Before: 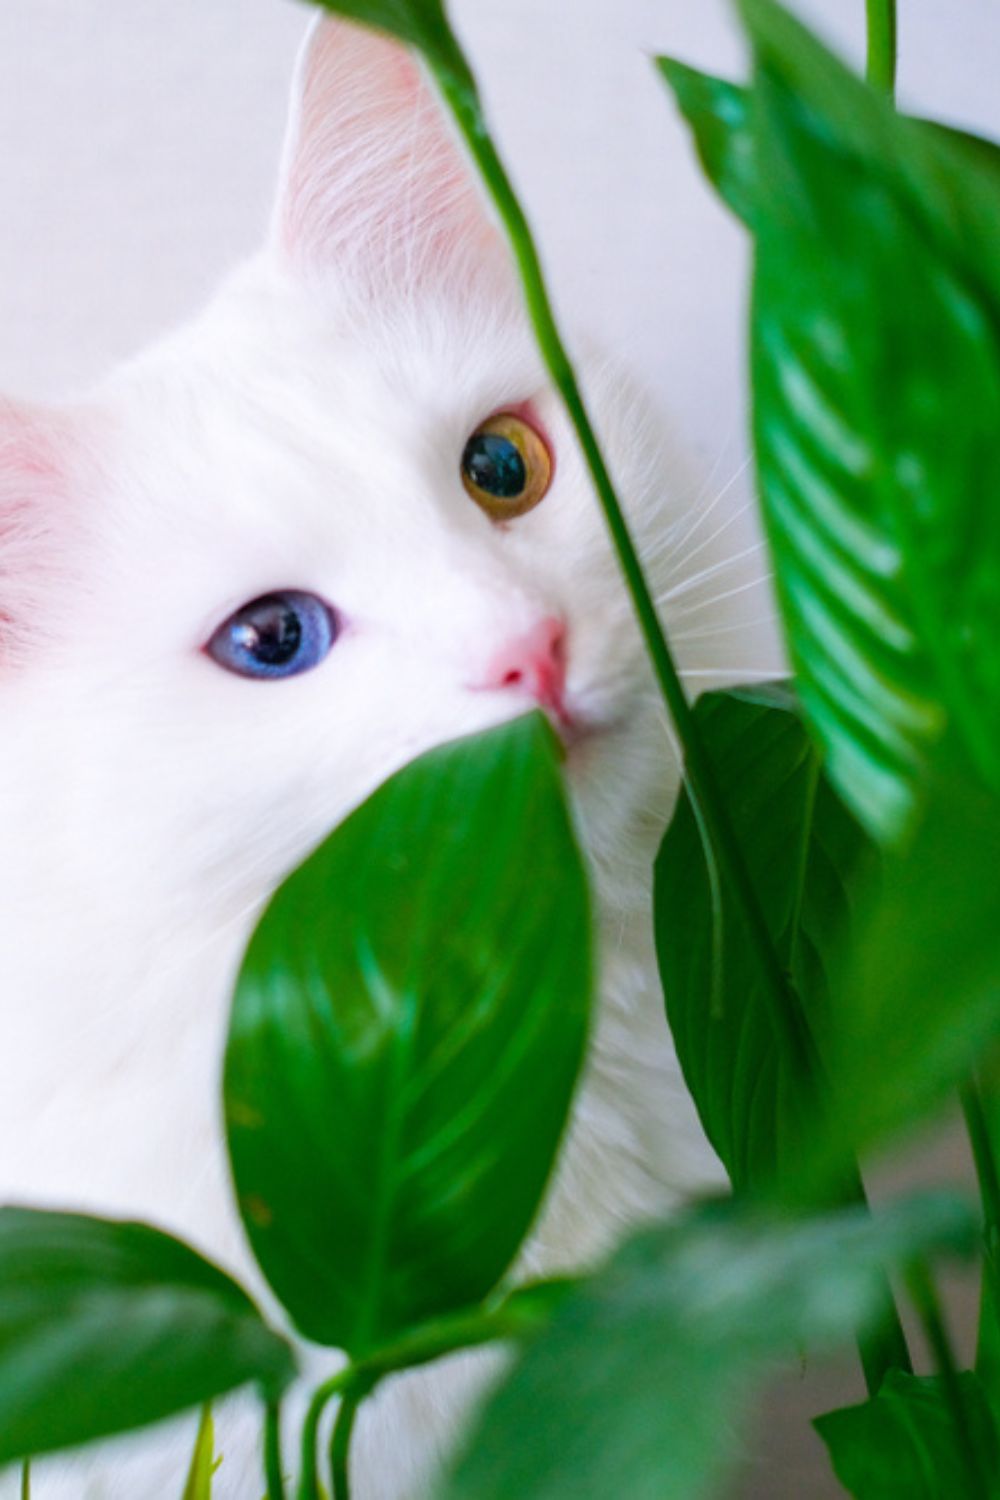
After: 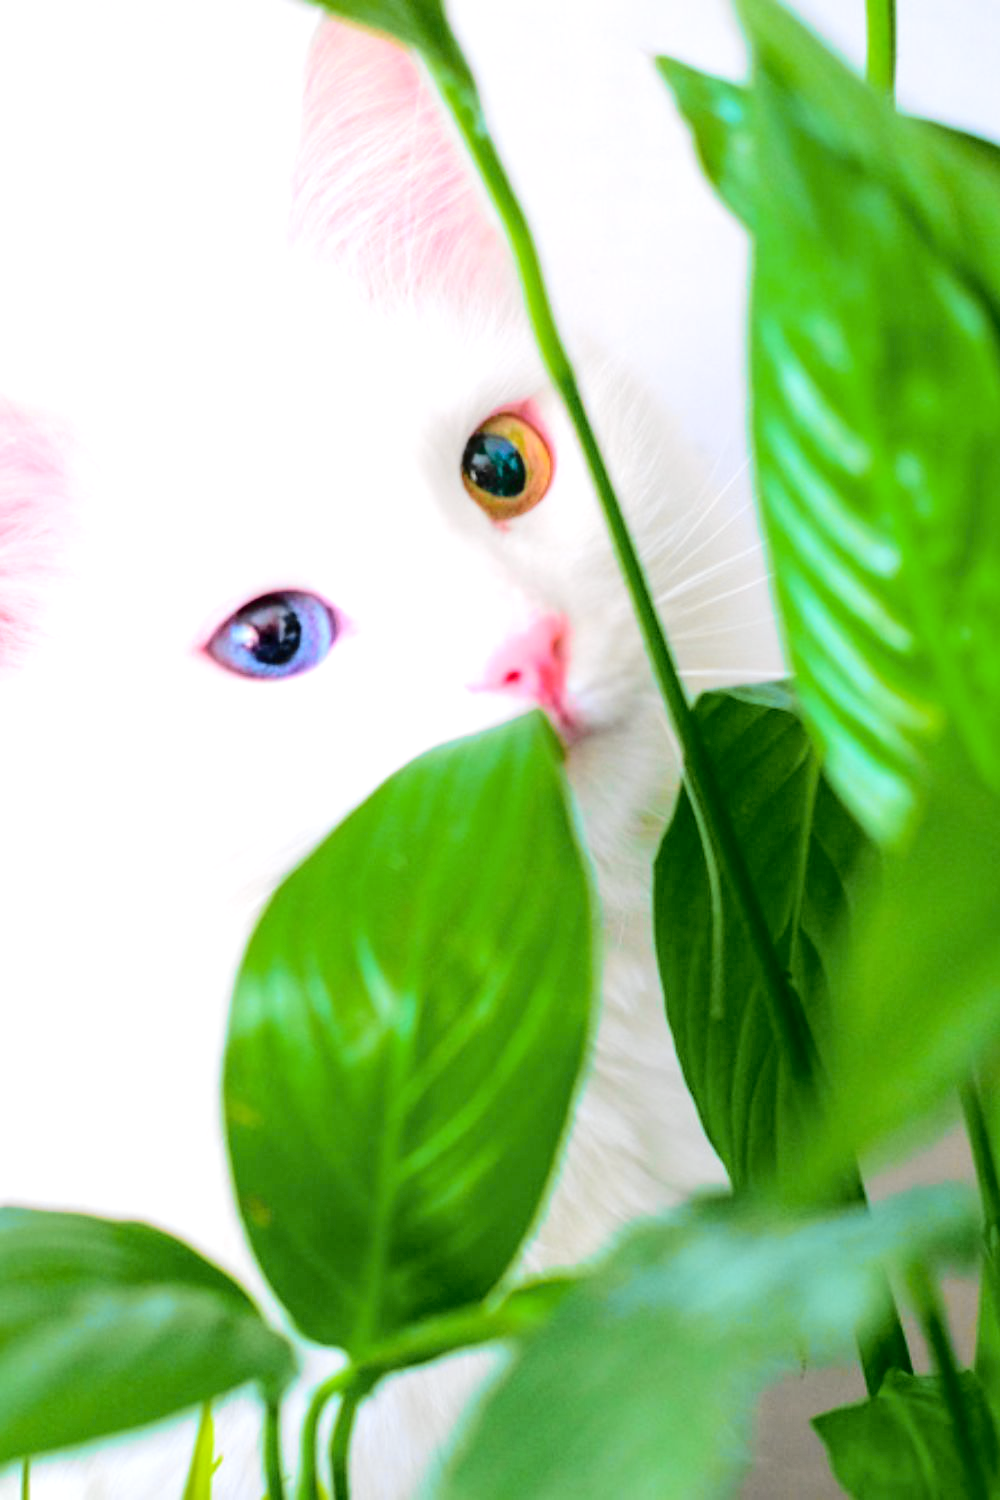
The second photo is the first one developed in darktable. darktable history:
exposure: black level correction 0, exposure 0.7 EV, compensate exposure bias true, compensate highlight preservation false
tone curve: curves: ch0 [(0.014, 0) (0.13, 0.09) (0.227, 0.211) (0.33, 0.395) (0.494, 0.615) (0.662, 0.76) (0.795, 0.846) (1, 0.969)]; ch1 [(0, 0) (0.366, 0.367) (0.447, 0.416) (0.473, 0.484) (0.504, 0.502) (0.525, 0.518) (0.564, 0.601) (0.634, 0.66) (0.746, 0.804) (1, 1)]; ch2 [(0, 0) (0.333, 0.346) (0.375, 0.375) (0.424, 0.43) (0.476, 0.498) (0.496, 0.505) (0.517, 0.522) (0.548, 0.548) (0.579, 0.618) (0.651, 0.674) (0.688, 0.728) (1, 1)], color space Lab, independent channels, preserve colors none
